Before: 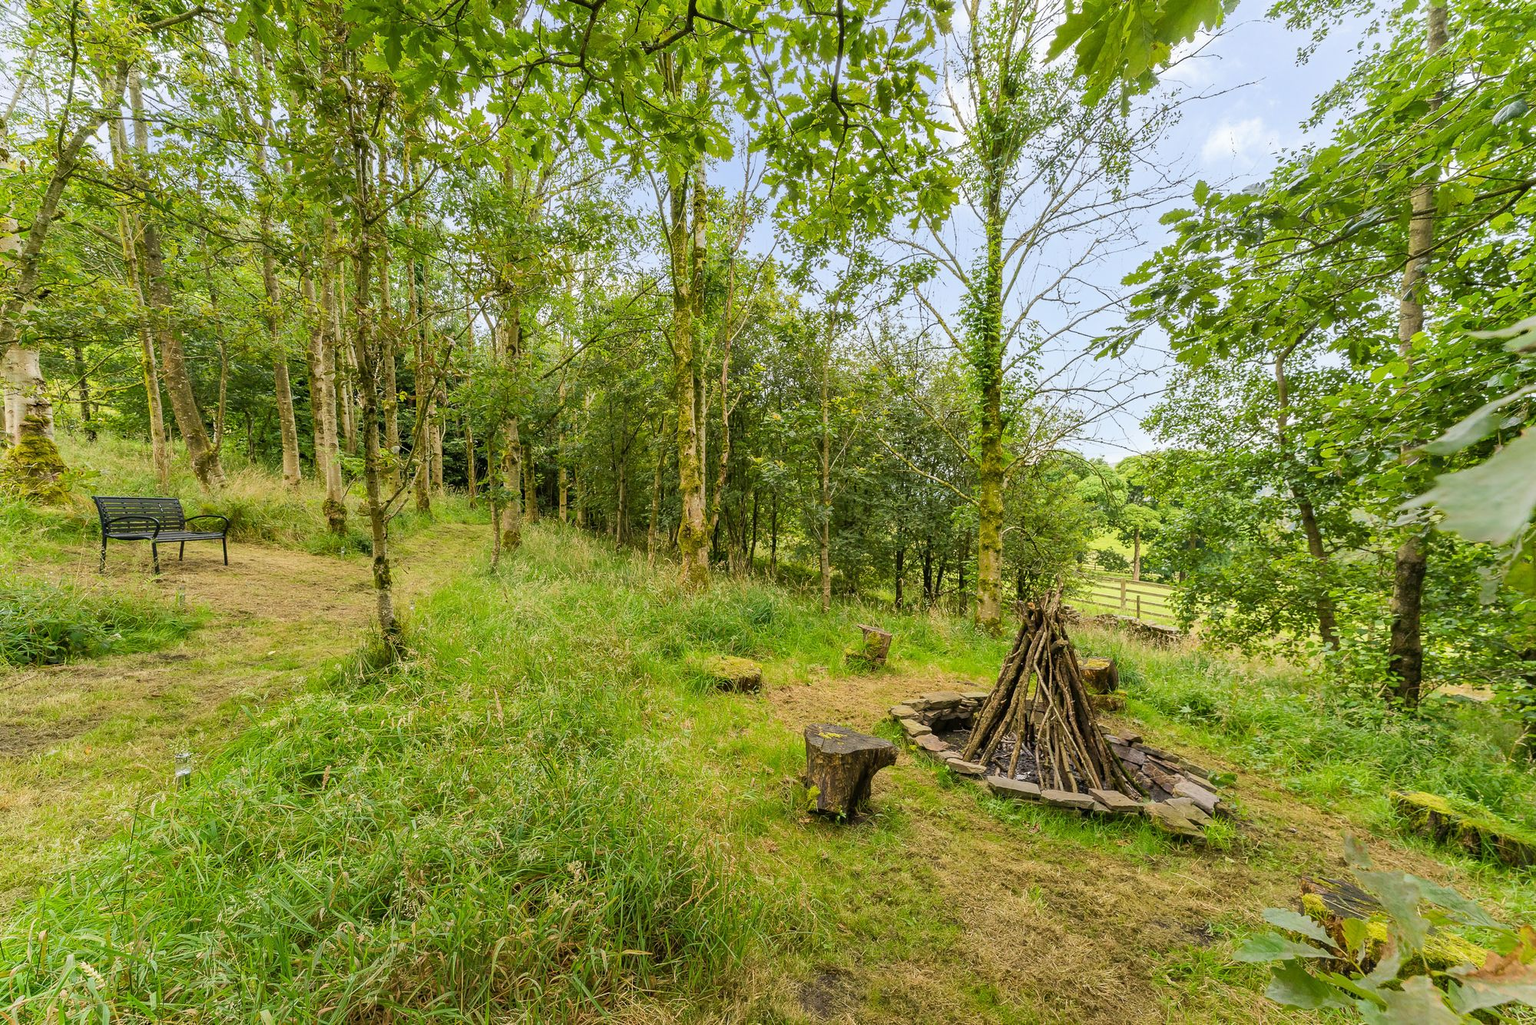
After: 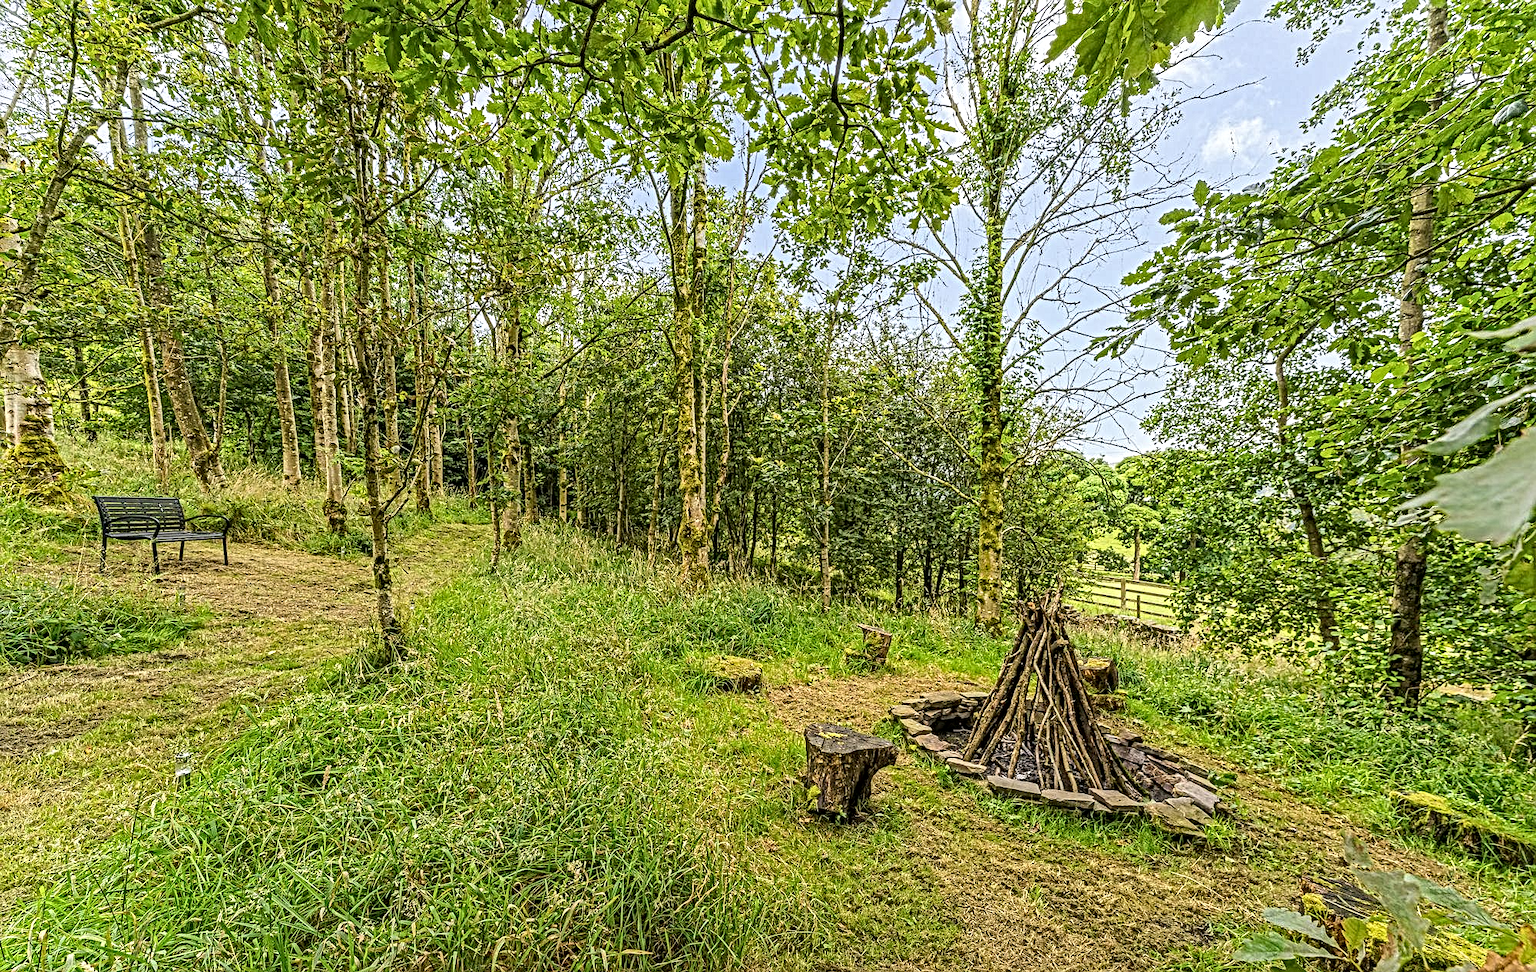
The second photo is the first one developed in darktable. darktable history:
crop and rotate: top 0.005%, bottom 5.029%
local contrast: mode bilateral grid, contrast 20, coarseness 4, detail 299%, midtone range 0.2
